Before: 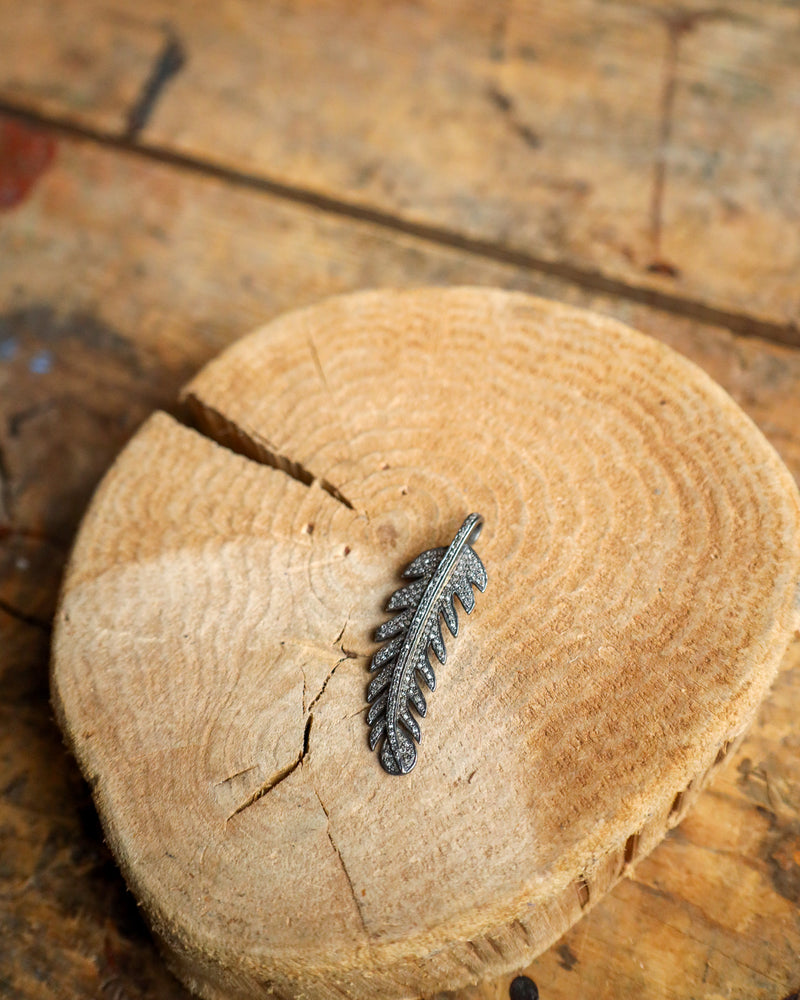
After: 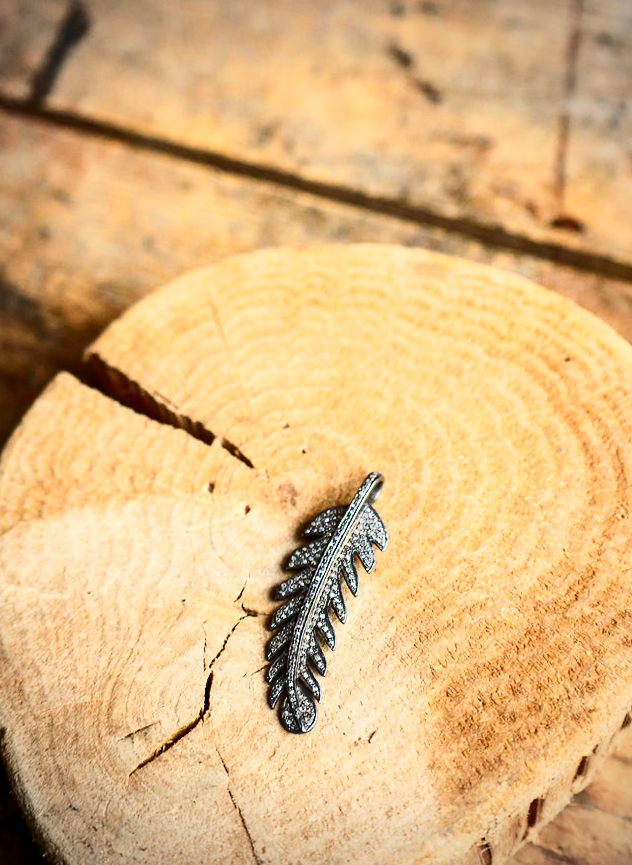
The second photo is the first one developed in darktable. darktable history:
crop: left 11.225%, top 5.381%, right 9.565%, bottom 10.314%
rotate and perspective: lens shift (horizontal) -0.055, automatic cropping off
vignetting: on, module defaults
contrast brightness saturation: contrast 0.4, brightness 0.05, saturation 0.25
color balance: on, module defaults
